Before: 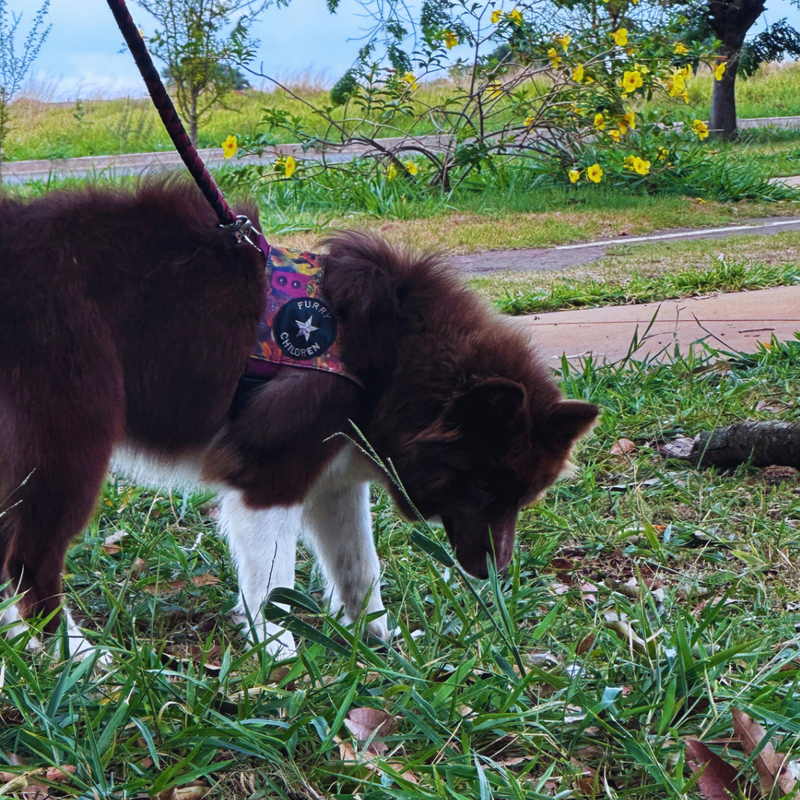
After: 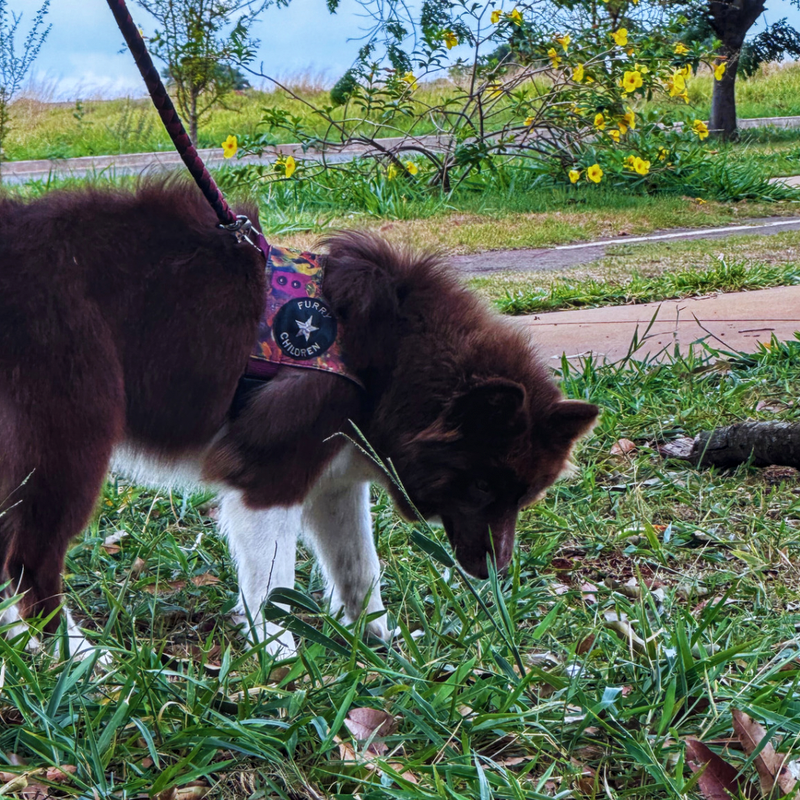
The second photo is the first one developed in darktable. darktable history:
local contrast: on, module defaults
shadows and highlights: shadows 6.04, soften with gaussian
